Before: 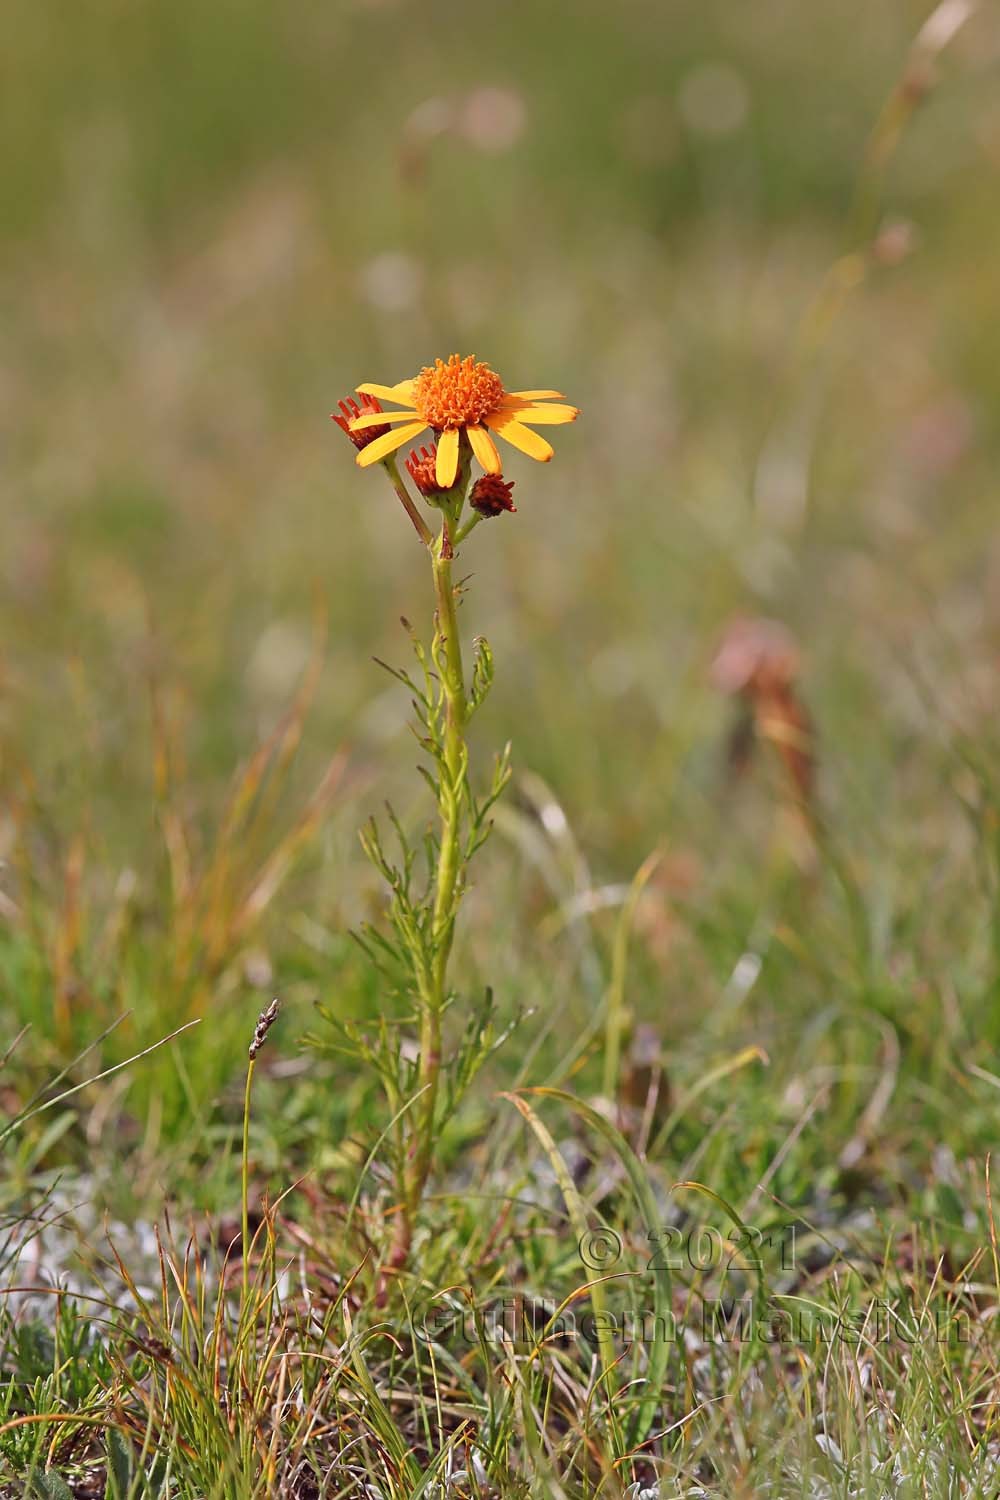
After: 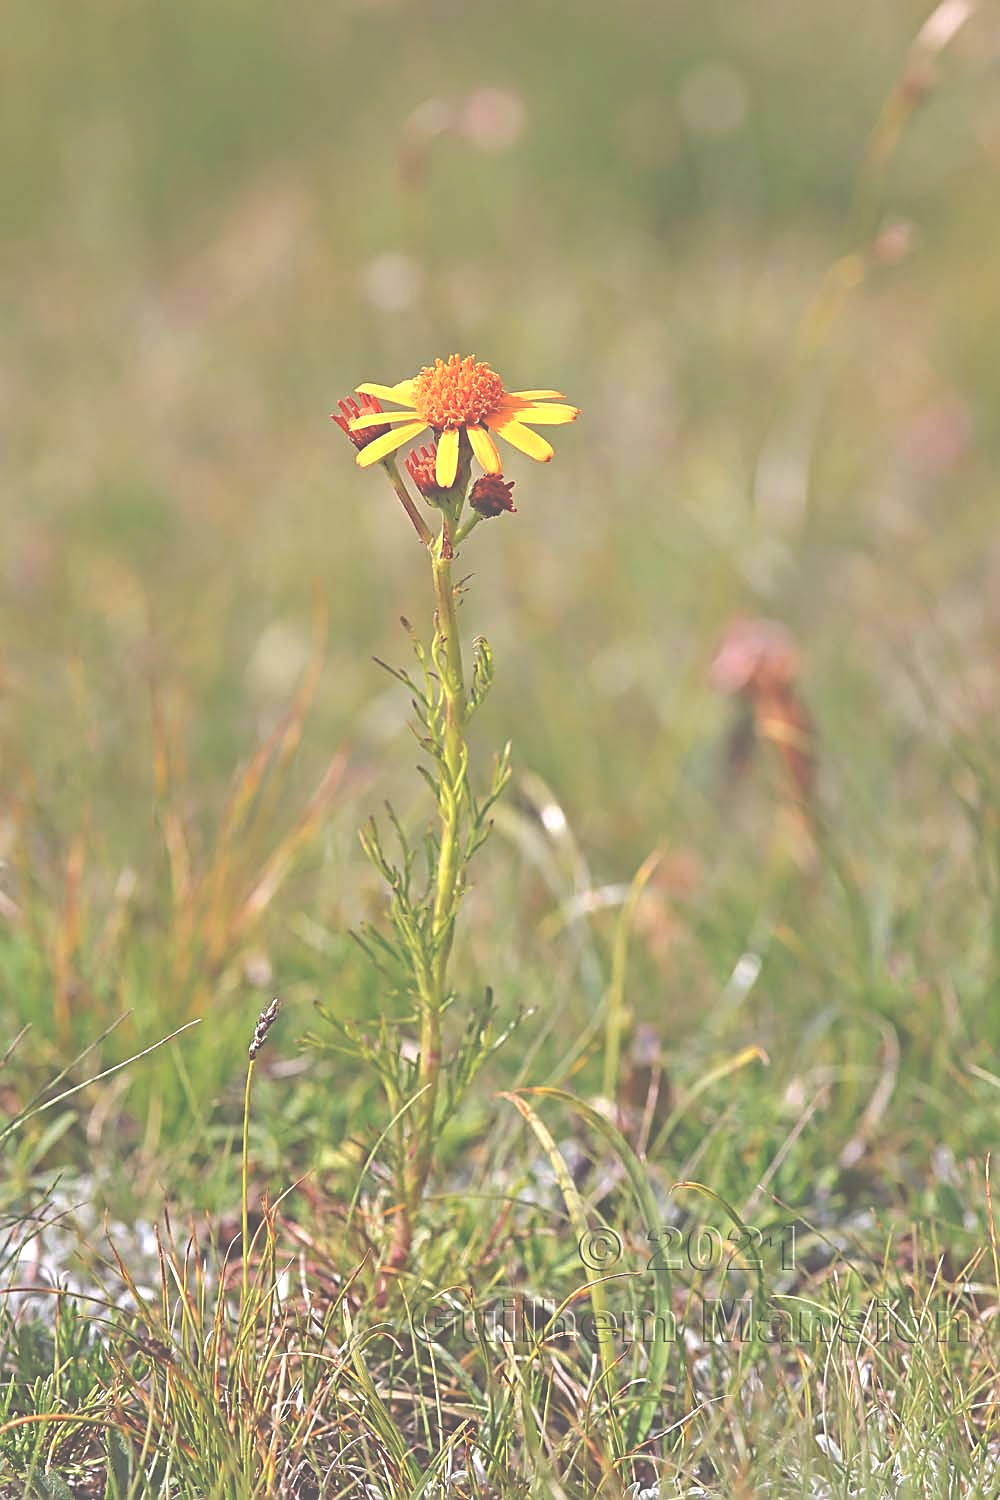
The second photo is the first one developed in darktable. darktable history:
sharpen: on, module defaults
exposure: black level correction -0.07, exposure 0.503 EV, compensate exposure bias true, compensate highlight preservation false
haze removal: compatibility mode true, adaptive false
tone equalizer: on, module defaults
